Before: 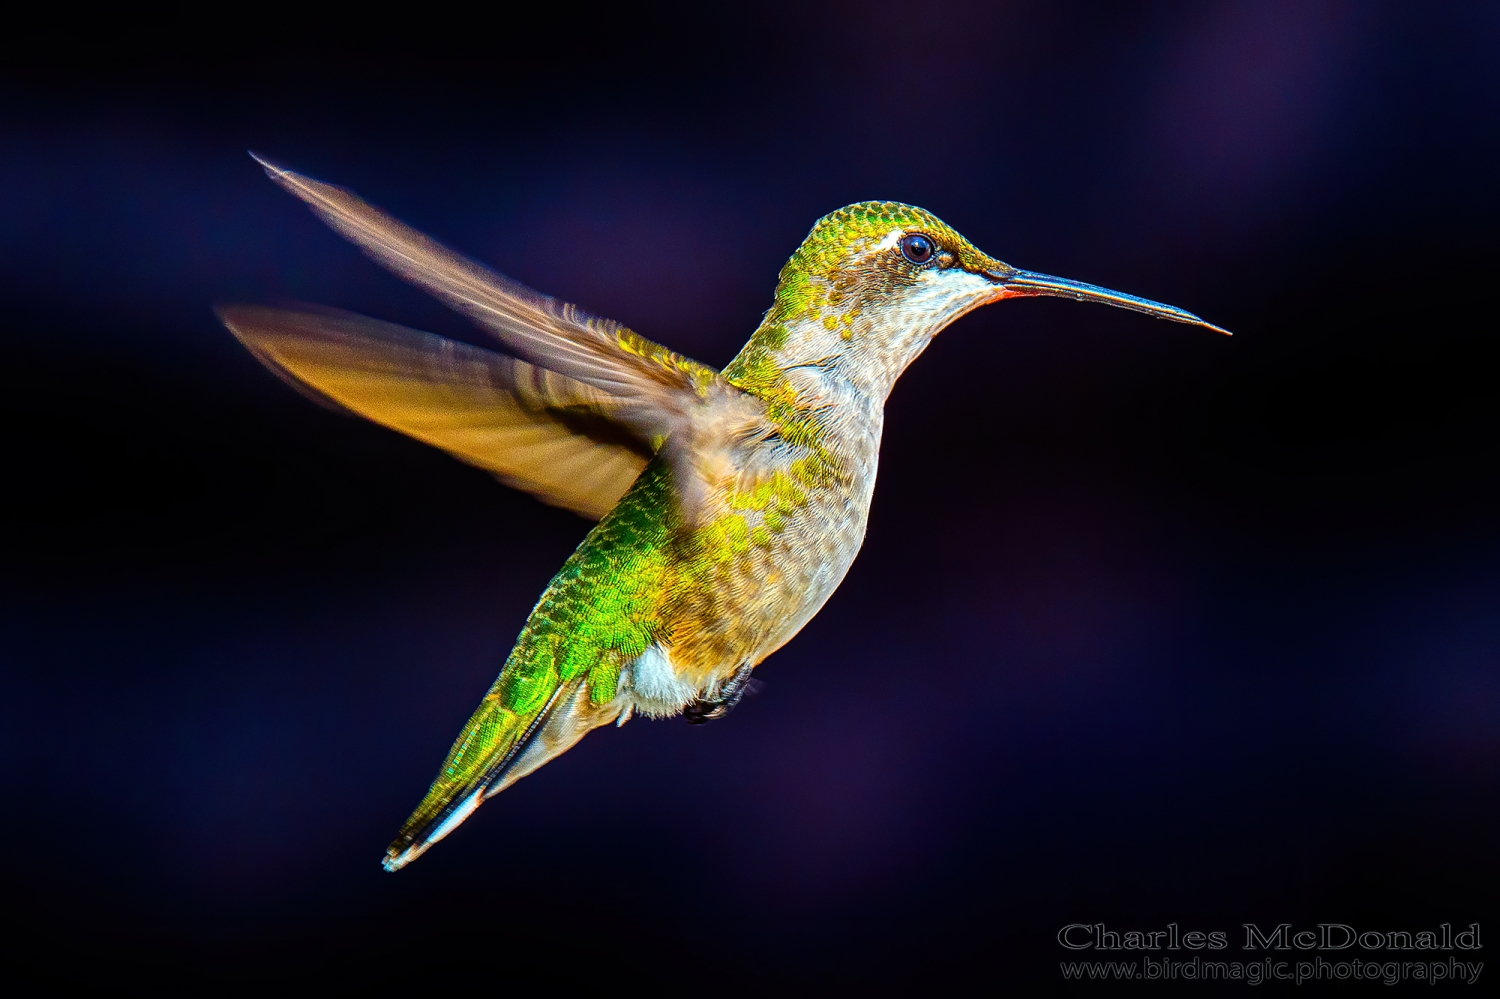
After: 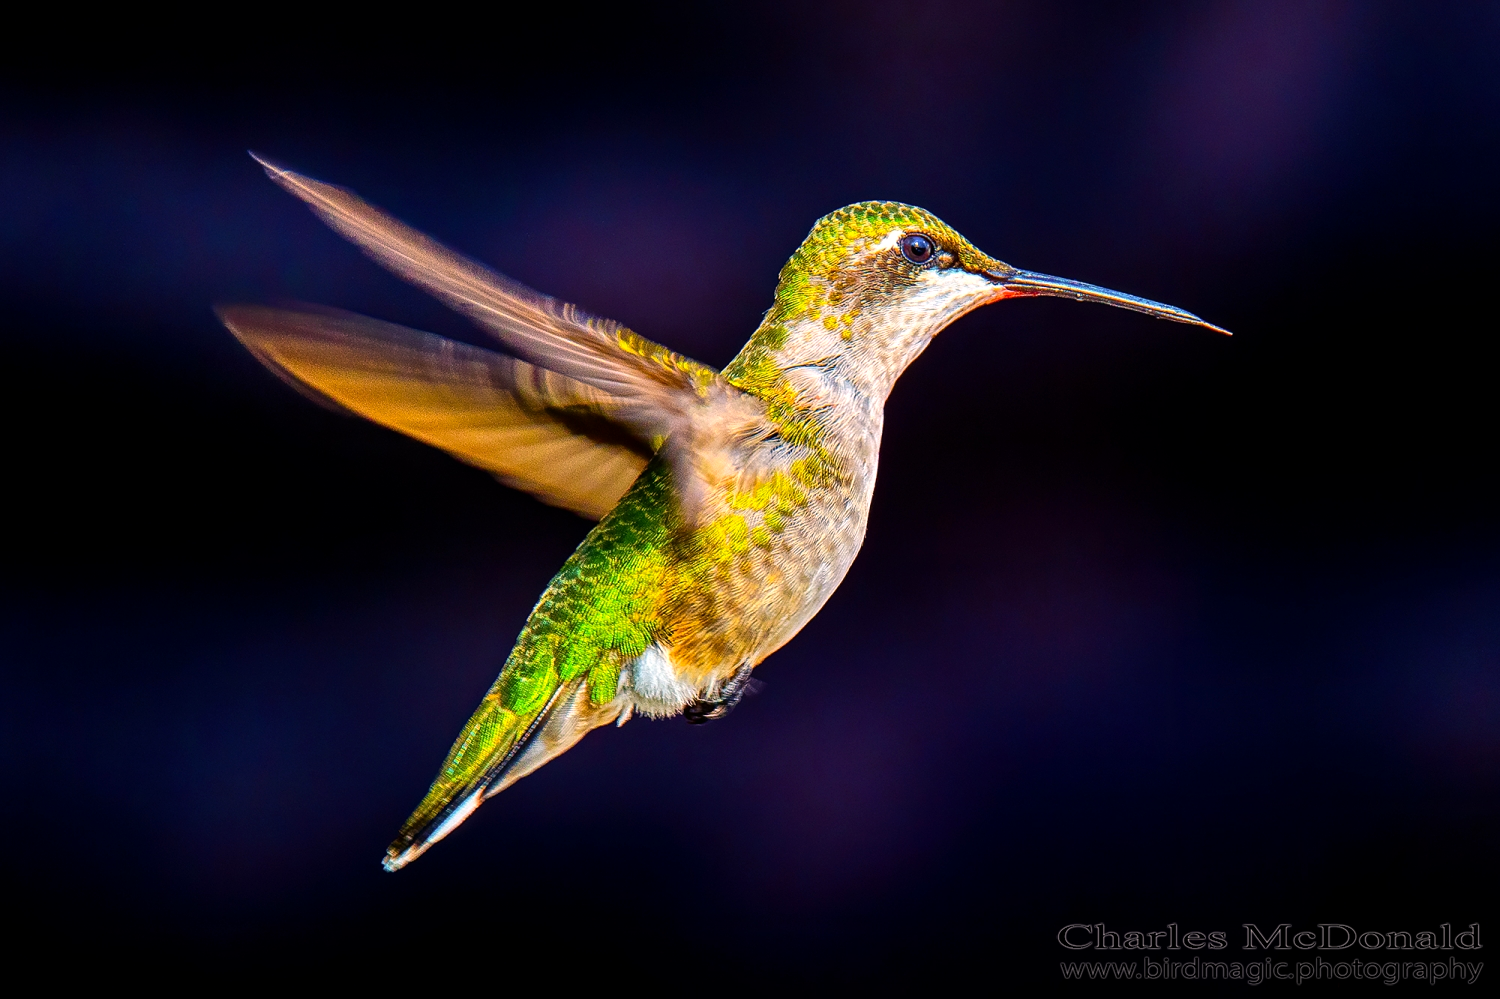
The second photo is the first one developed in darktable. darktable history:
color correction: highlights a* 12.23, highlights b* 5.41
exposure: black level correction 0.001, exposure 0.14 EV, compensate highlight preservation false
